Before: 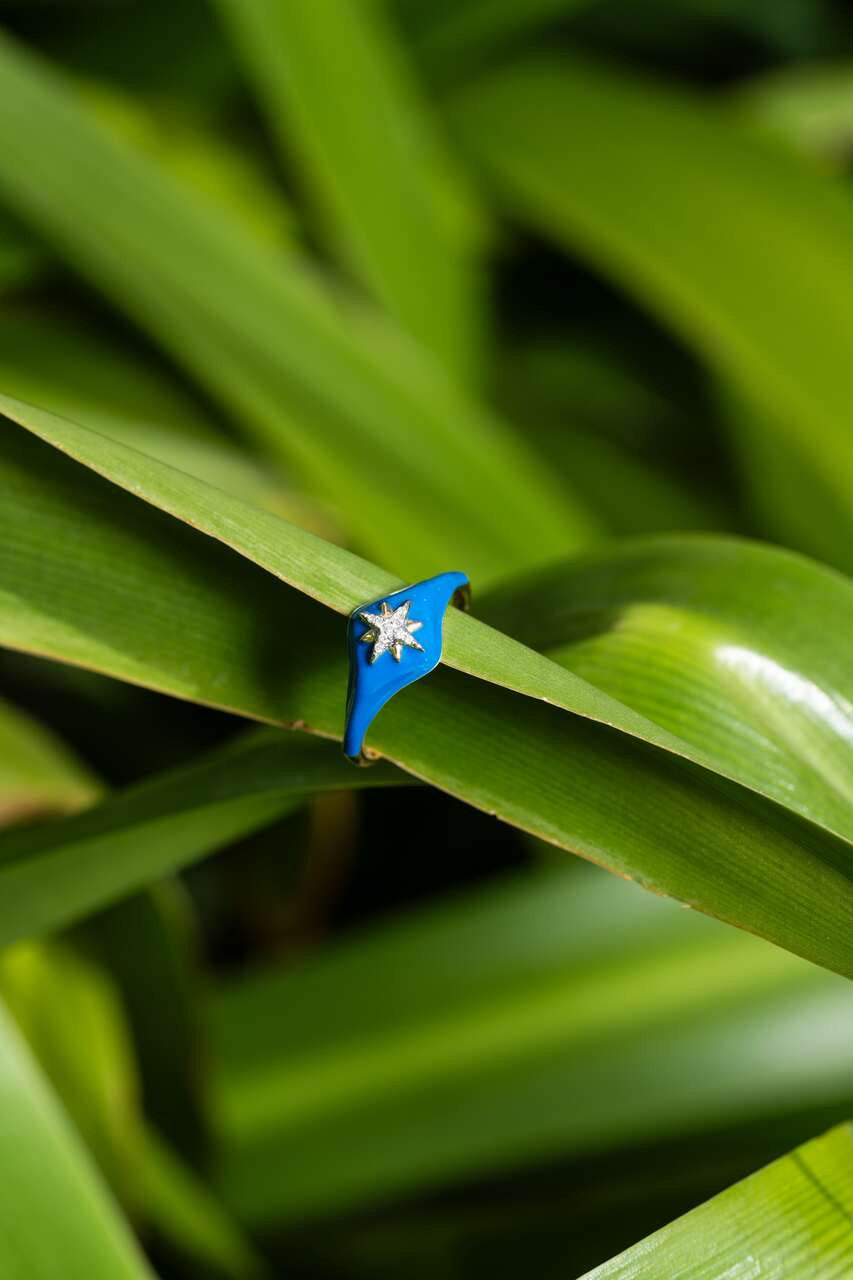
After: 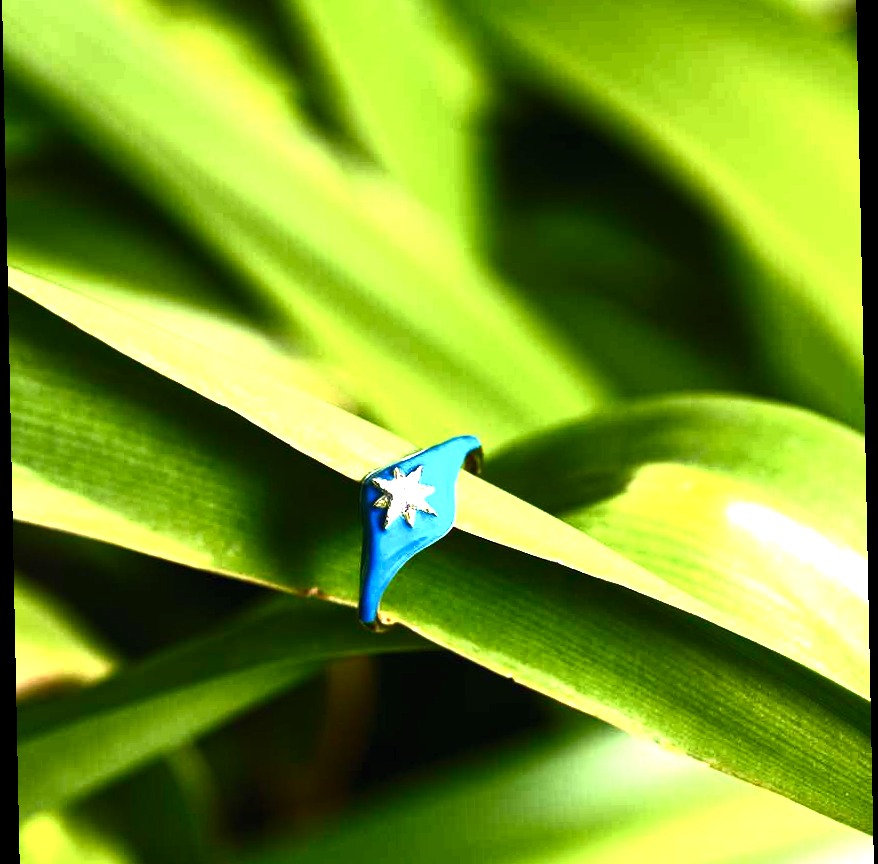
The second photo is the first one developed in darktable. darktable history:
rotate and perspective: rotation -1.17°, automatic cropping off
crop: top 11.166%, bottom 22.168%
levels: levels [0, 0.394, 0.787]
contrast brightness saturation: contrast 0.62, brightness 0.34, saturation 0.14
